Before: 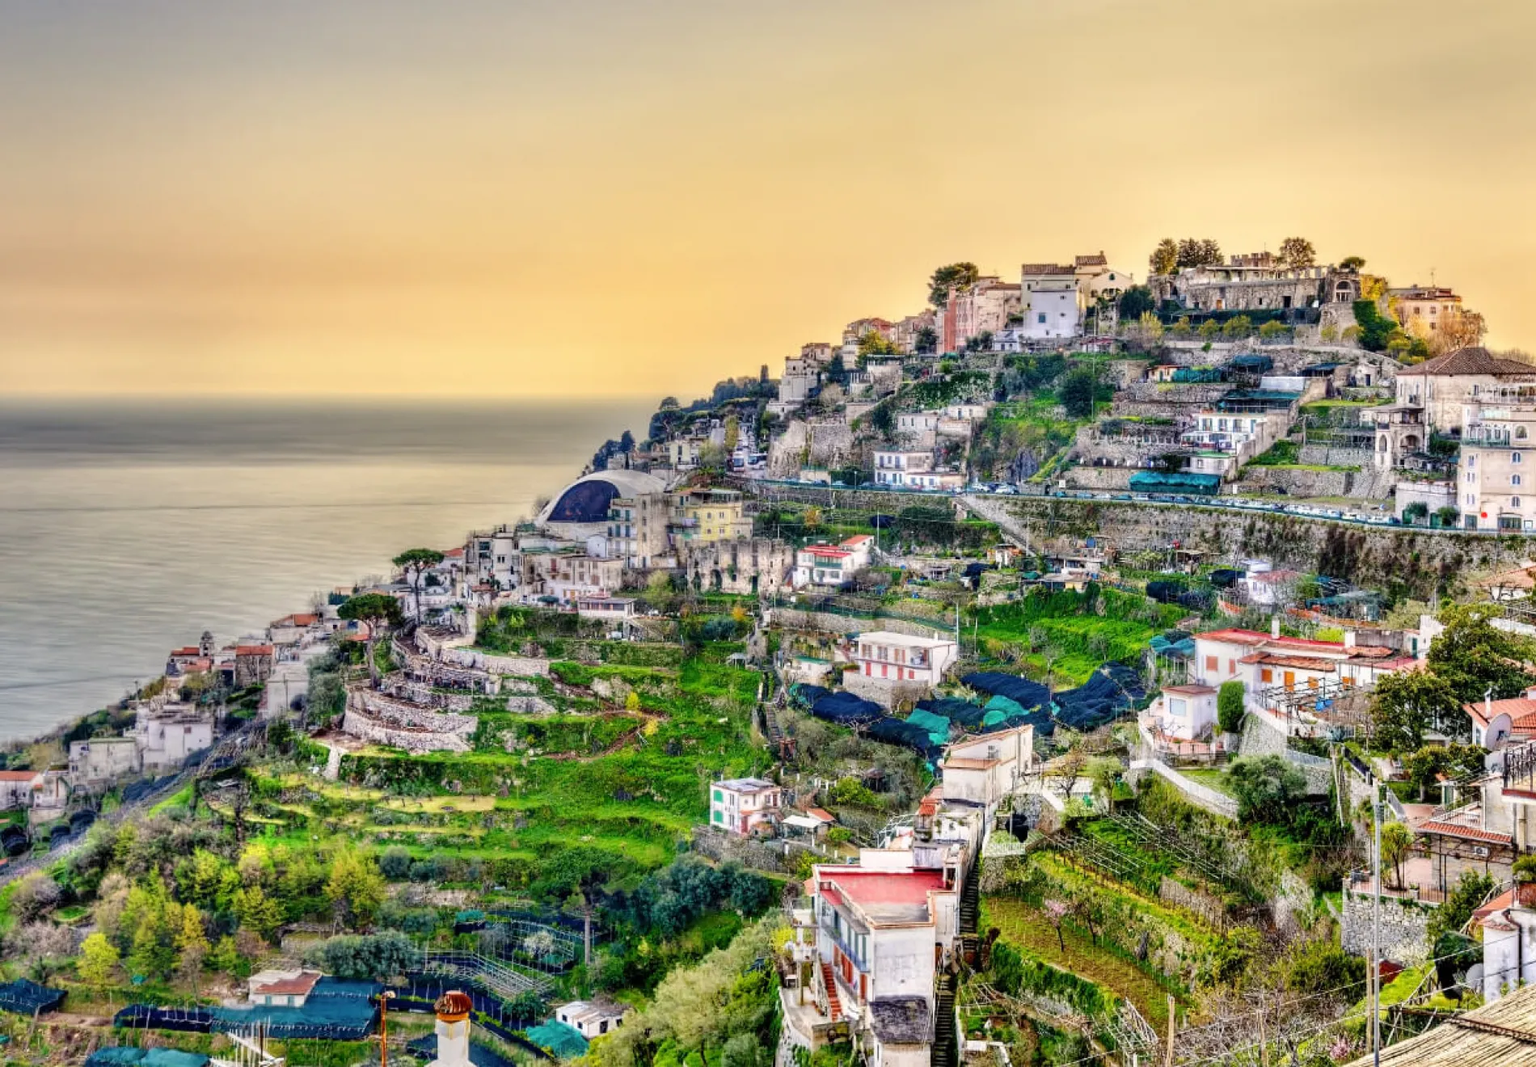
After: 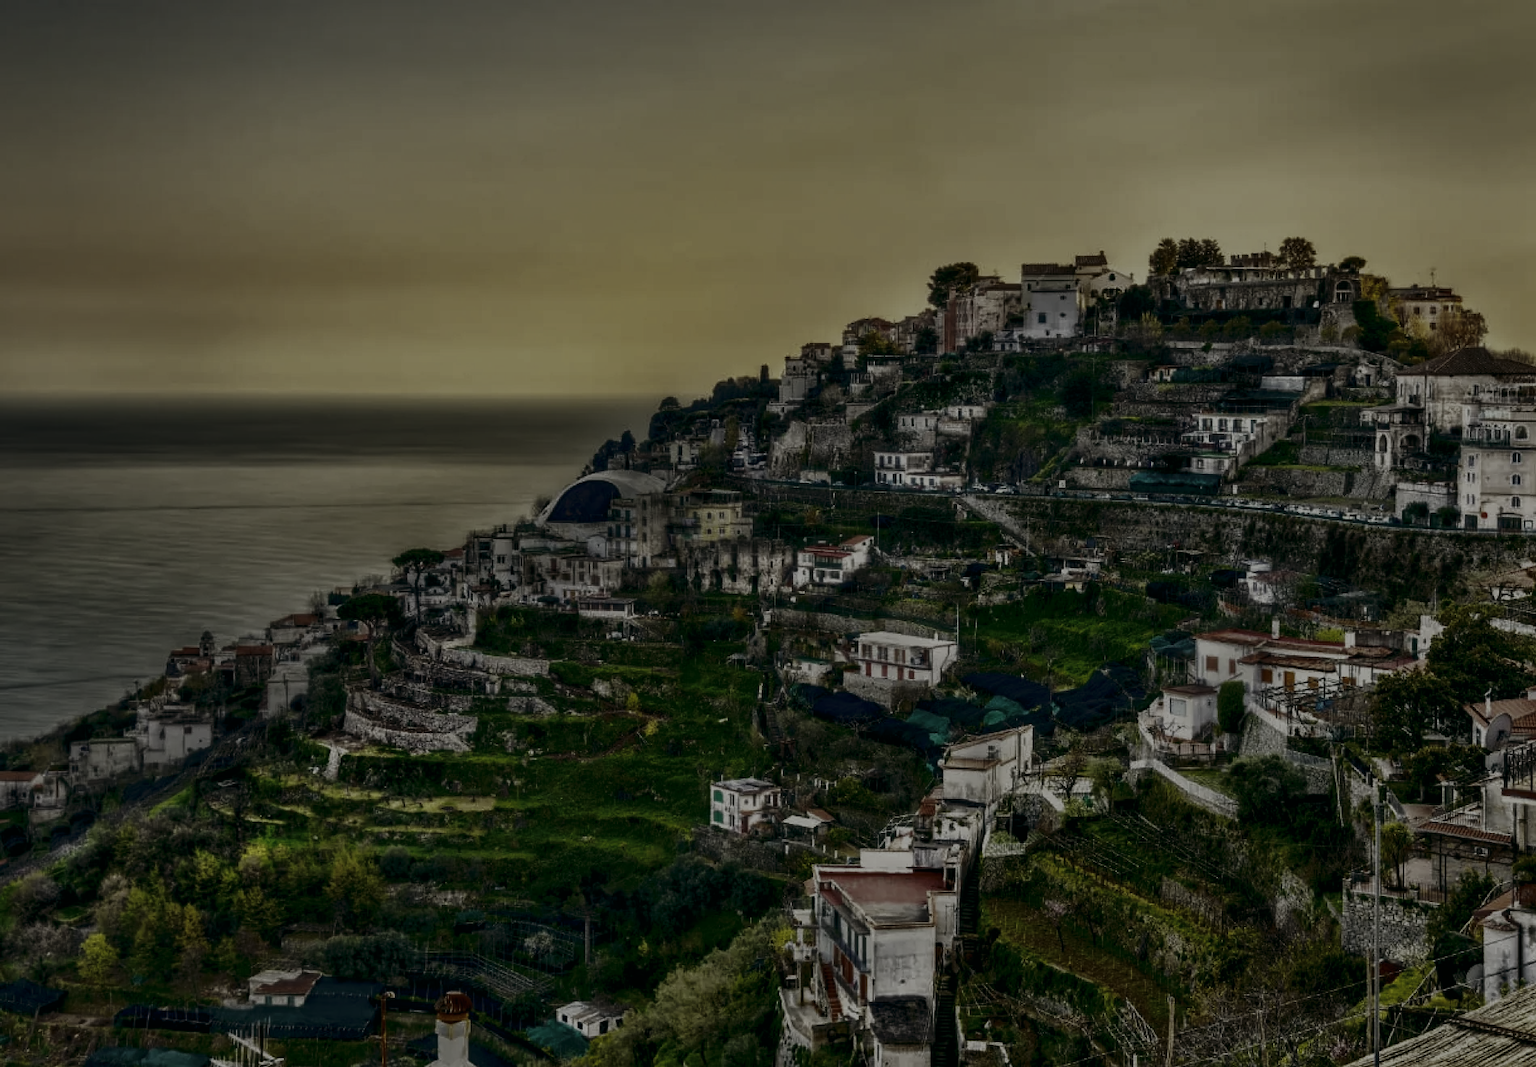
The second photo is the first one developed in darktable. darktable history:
sigmoid: contrast 1.8, skew -0.2, preserve hue 0%, red attenuation 0.1, red rotation 0.035, green attenuation 0.1, green rotation -0.017, blue attenuation 0.15, blue rotation -0.052, base primaries Rec2020
color balance: lift [1.005, 0.99, 1.007, 1.01], gamma [1, 1.034, 1.032, 0.966], gain [0.873, 1.055, 1.067, 0.933]
tone curve: curves: ch0 [(0, 0) (0.765, 0.349) (1, 1)], color space Lab, linked channels, preserve colors none
